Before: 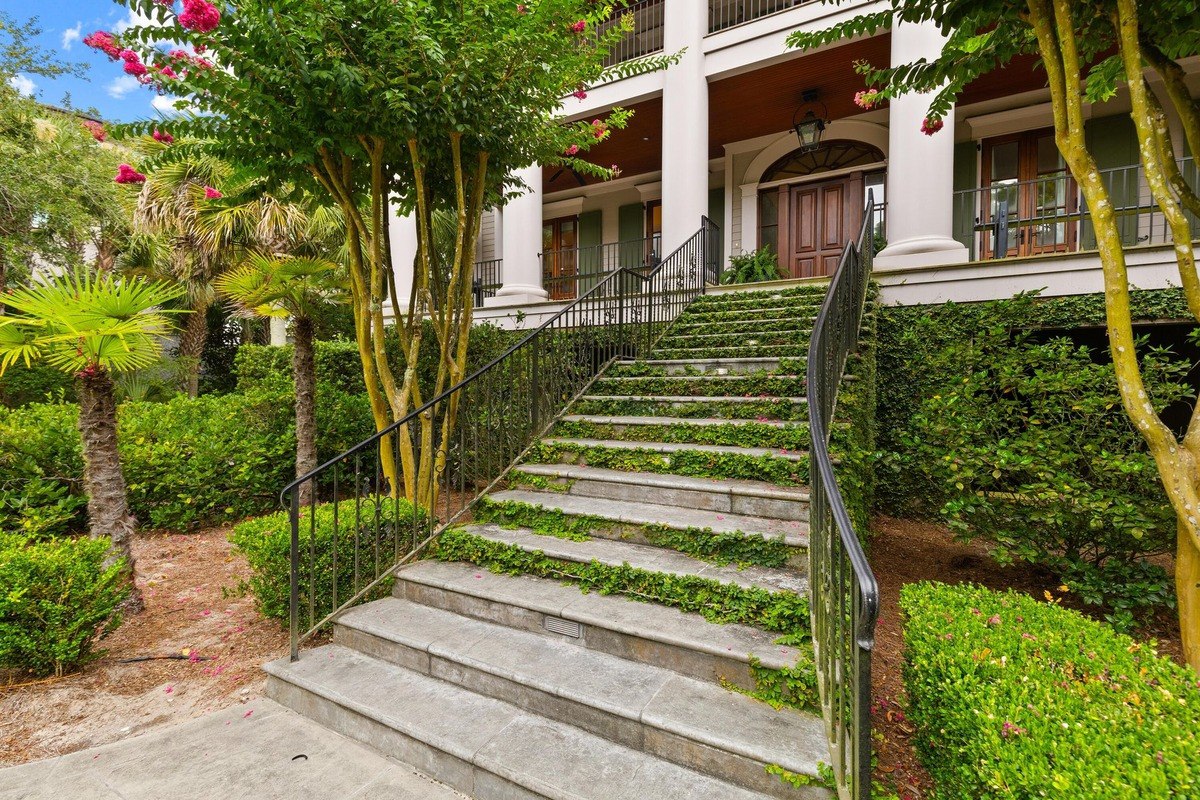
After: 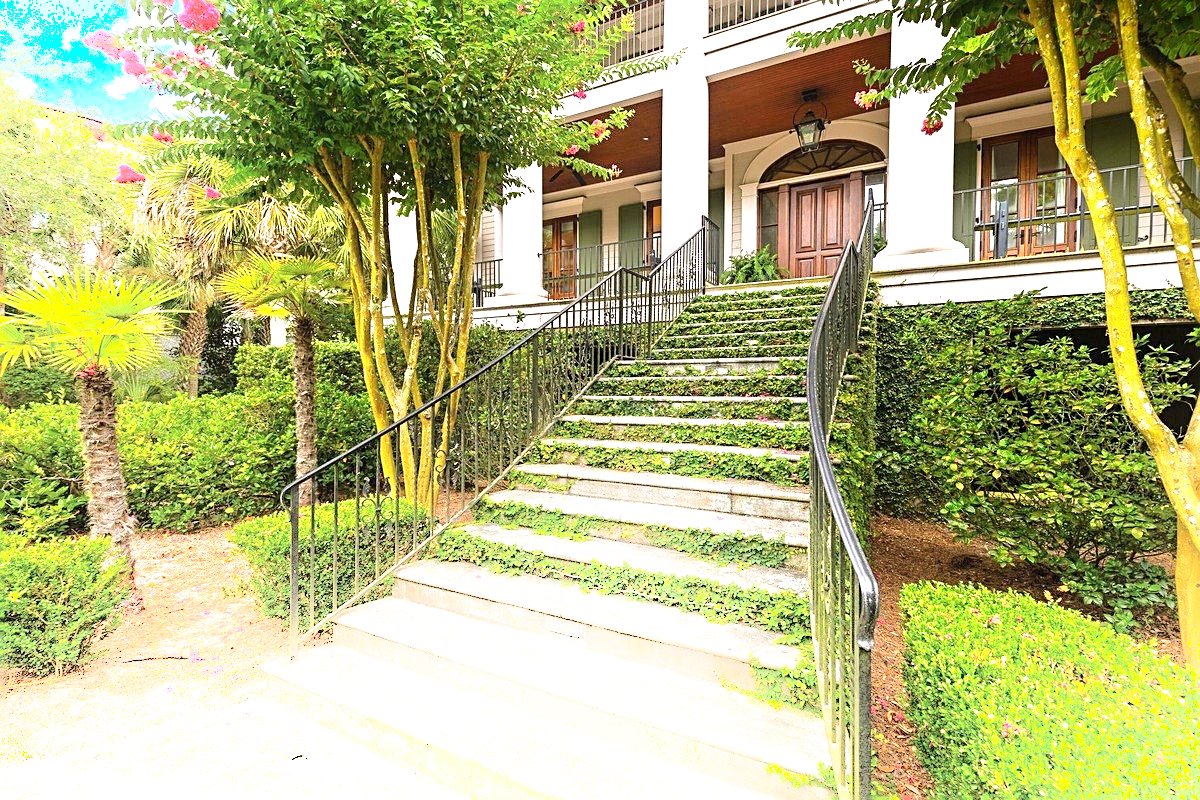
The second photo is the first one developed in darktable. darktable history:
exposure: black level correction 0, exposure 1.35 EV, compensate exposure bias true, compensate highlight preservation false
sharpen: on, module defaults
shadows and highlights: shadows -54.3, highlights 86.09, soften with gaussian
